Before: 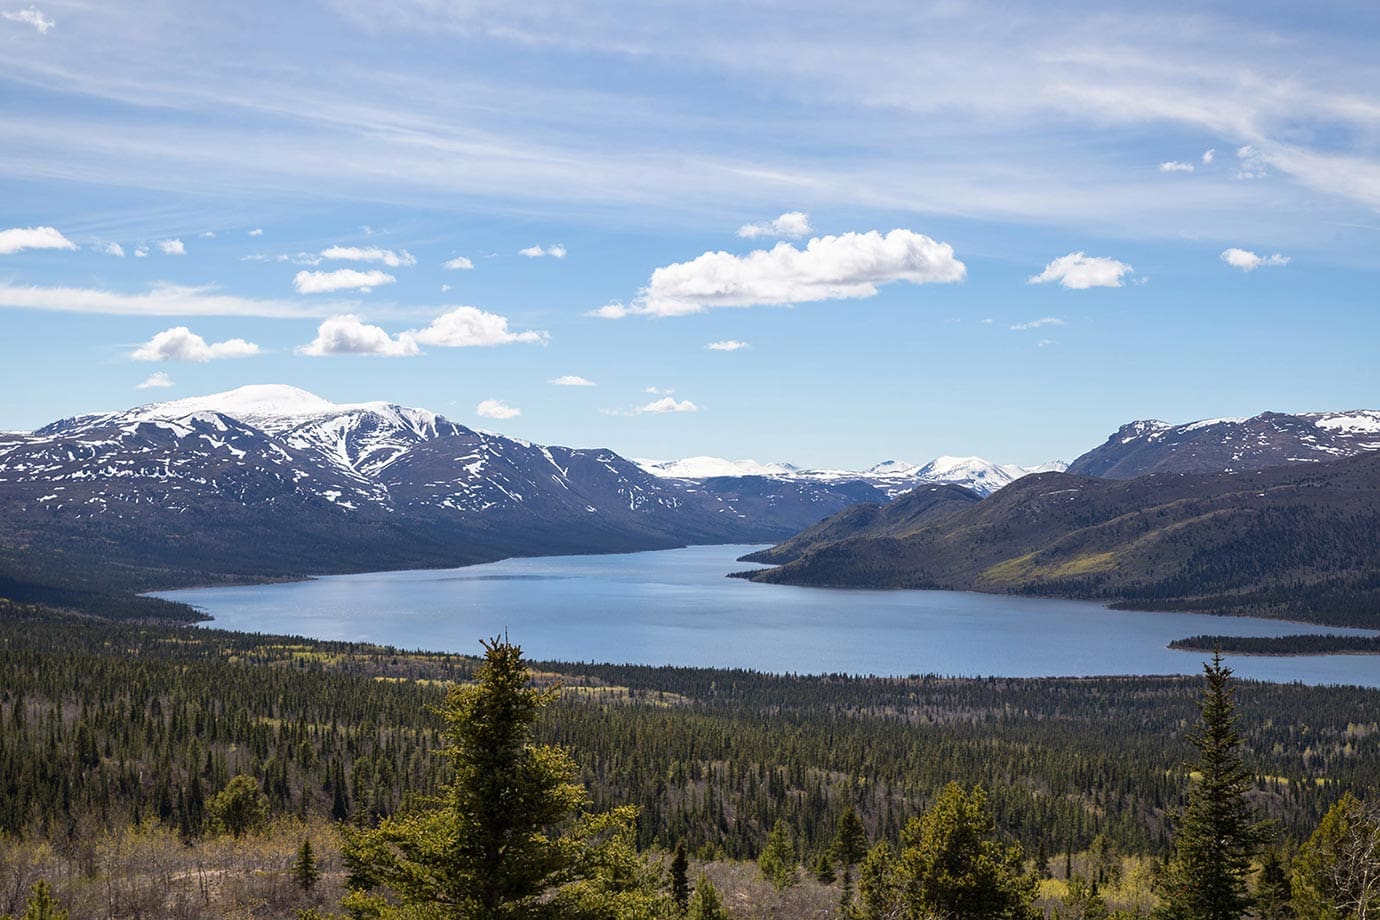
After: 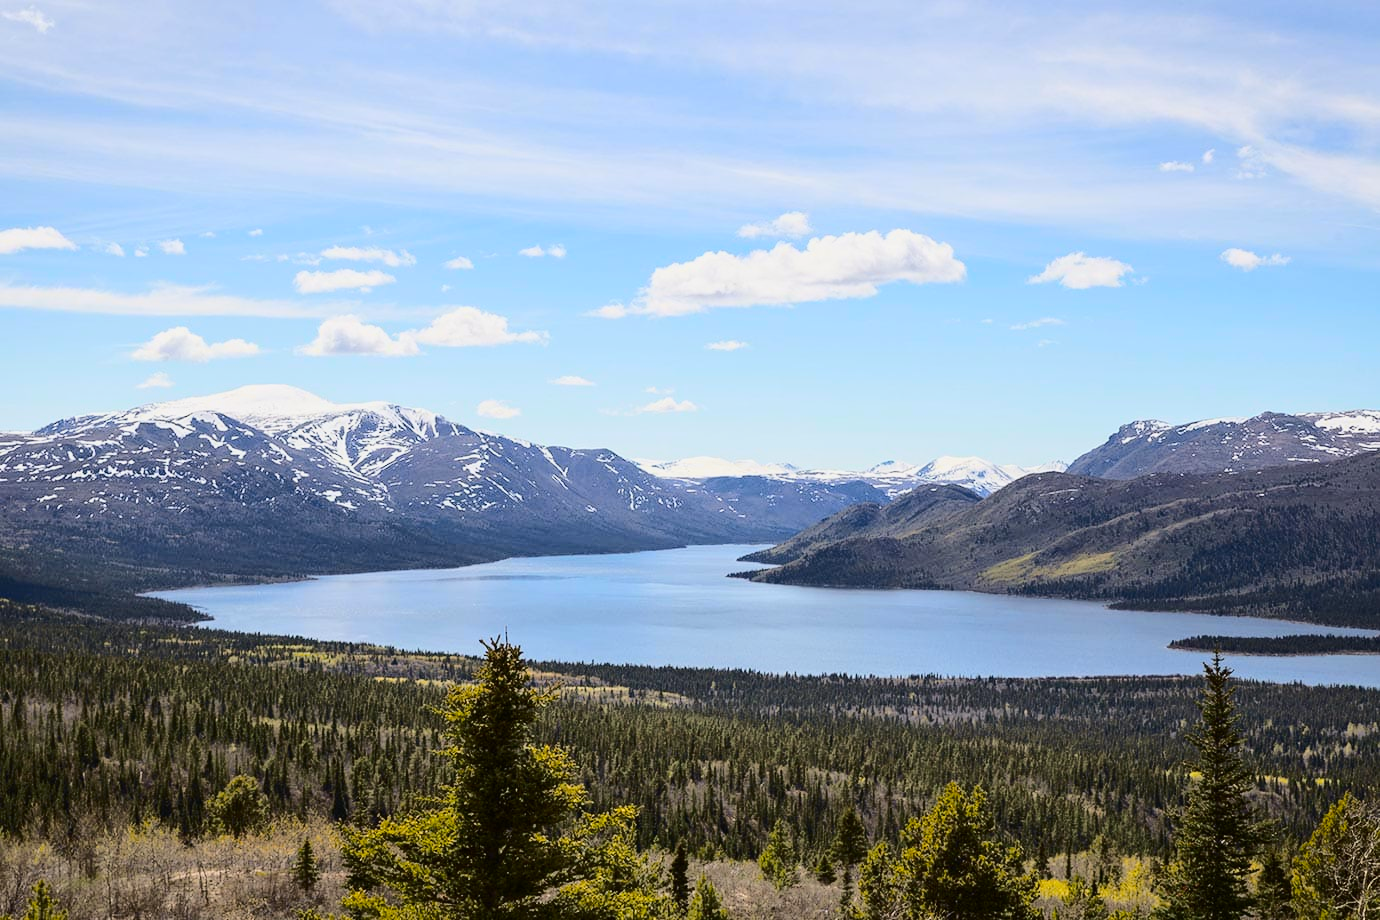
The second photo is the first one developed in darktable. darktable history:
tone curve: curves: ch0 [(0, 0.011) (0.104, 0.085) (0.236, 0.234) (0.398, 0.507) (0.498, 0.621) (0.65, 0.757) (0.835, 0.883) (1, 0.961)]; ch1 [(0, 0) (0.353, 0.344) (0.43, 0.401) (0.479, 0.476) (0.502, 0.502) (0.54, 0.542) (0.602, 0.613) (0.638, 0.668) (0.693, 0.727) (1, 1)]; ch2 [(0, 0) (0.34, 0.314) (0.434, 0.43) (0.5, 0.506) (0.521, 0.54) (0.54, 0.56) (0.595, 0.613) (0.644, 0.729) (1, 1)], color space Lab, independent channels, preserve colors none
